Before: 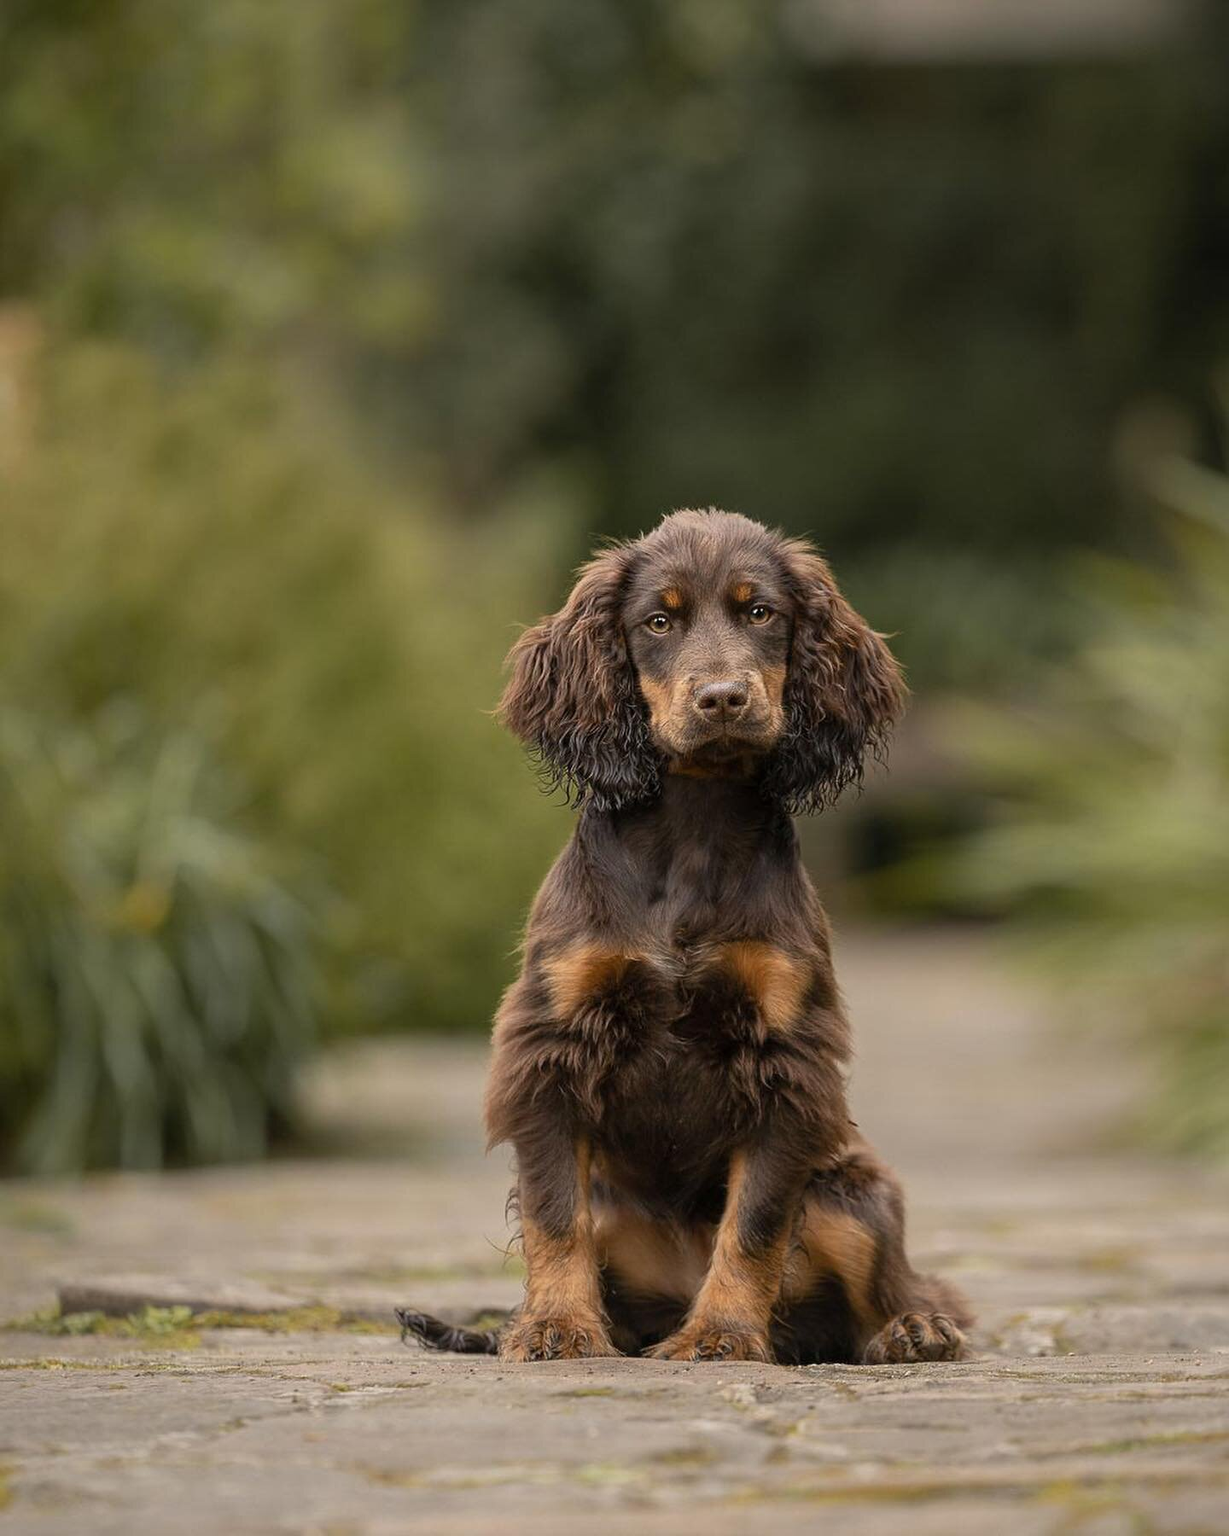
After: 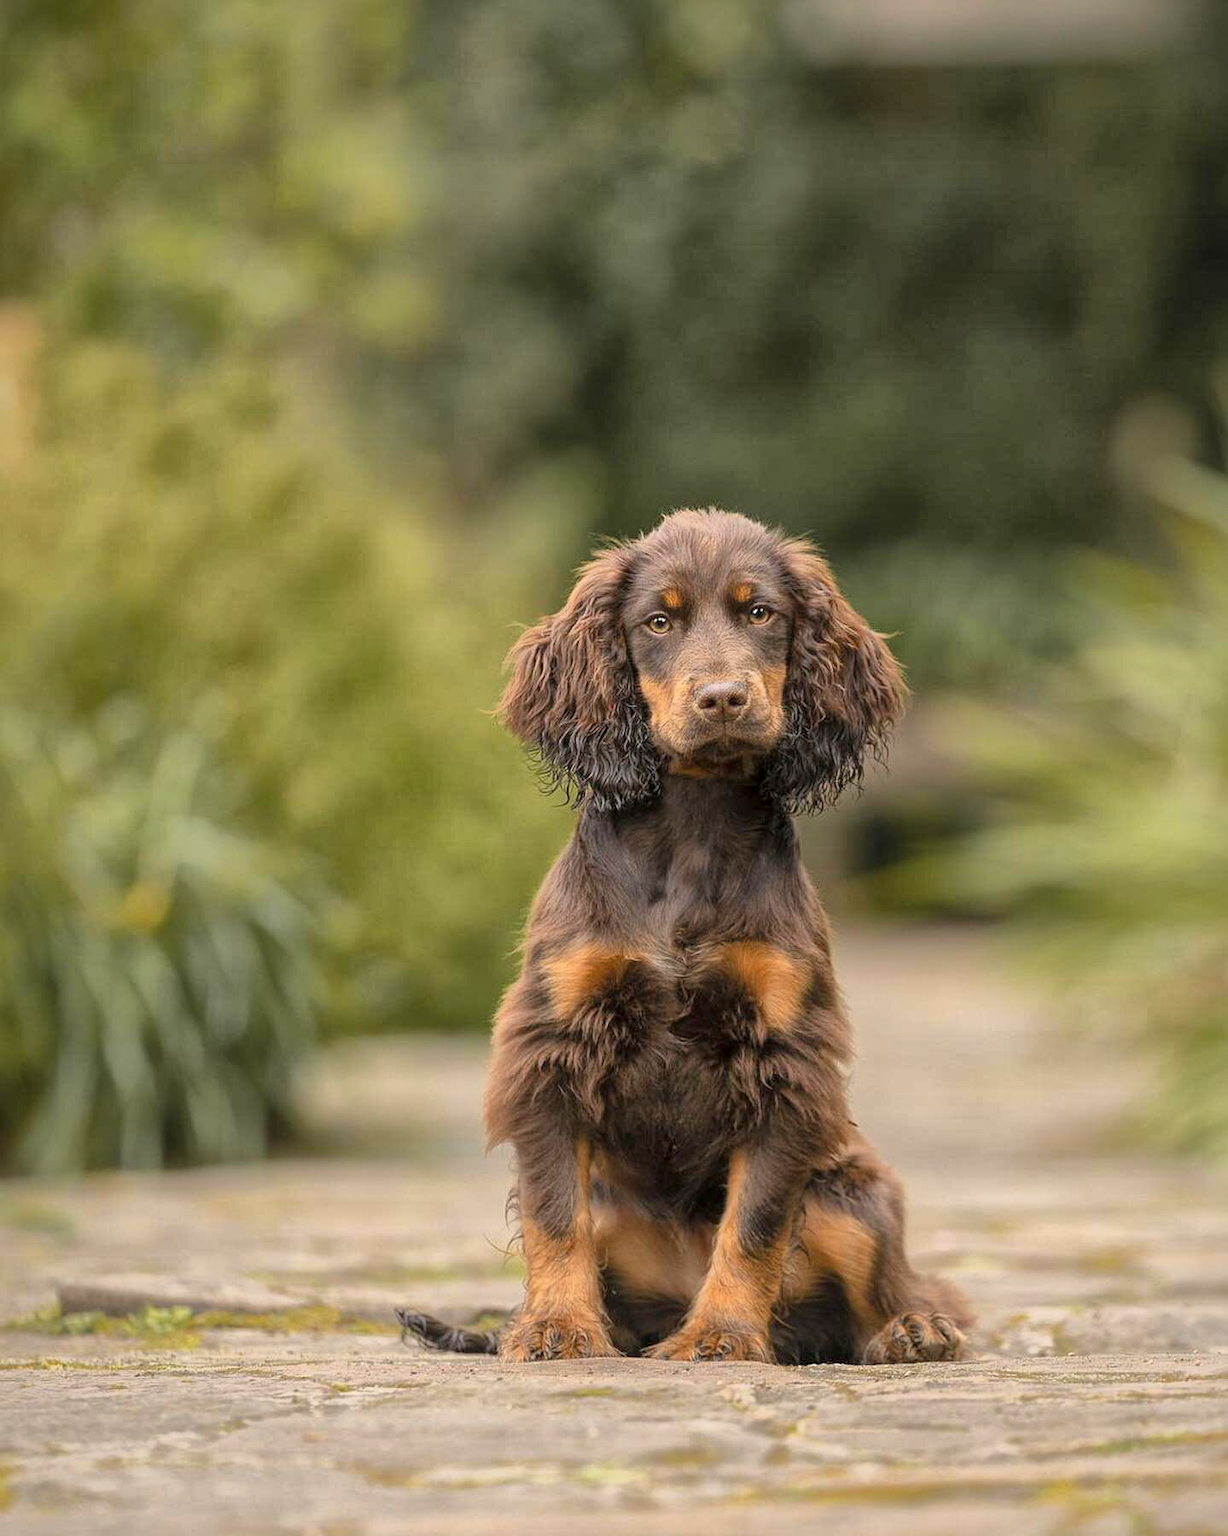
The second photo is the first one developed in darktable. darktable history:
global tonemap: drago (1, 100), detail 1
exposure: black level correction 0, exposure 1.1 EV, compensate exposure bias true, compensate highlight preservation false
